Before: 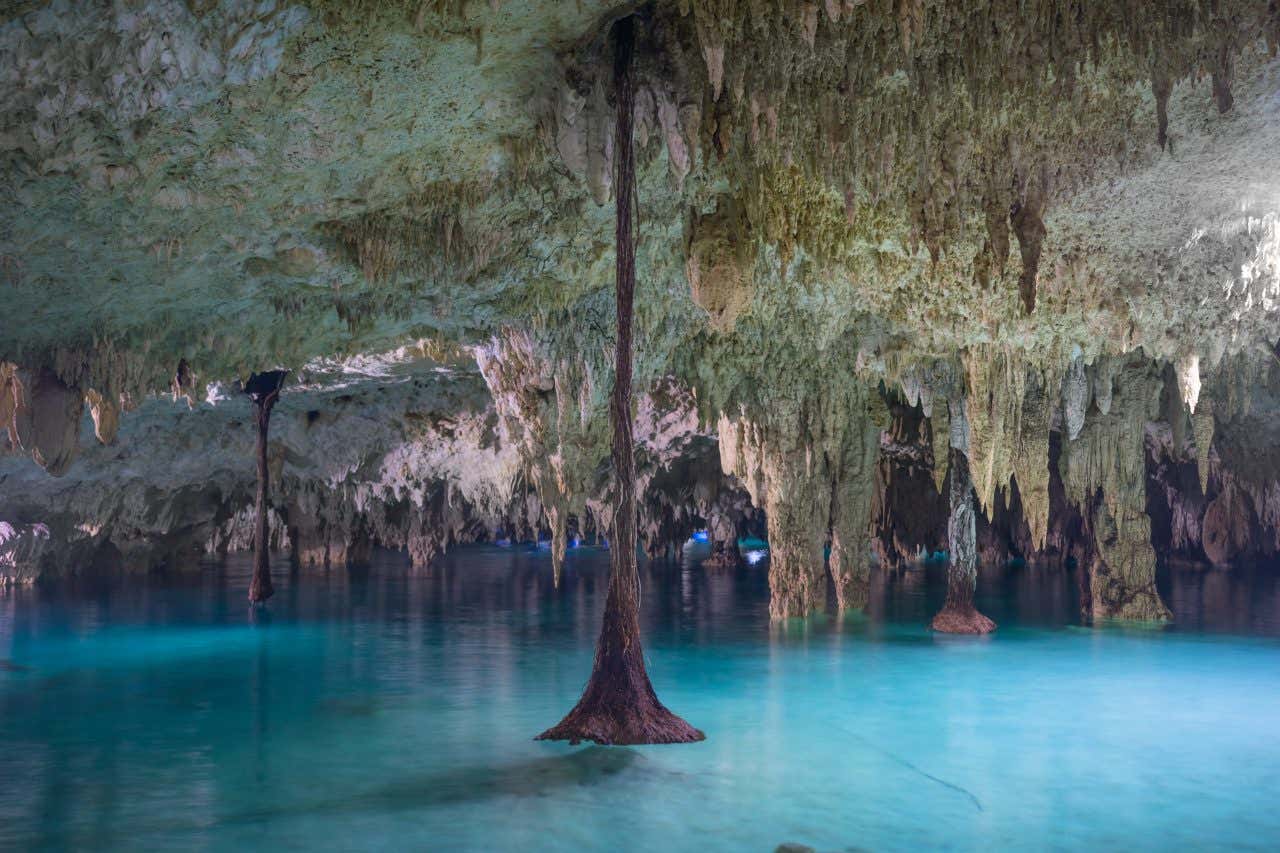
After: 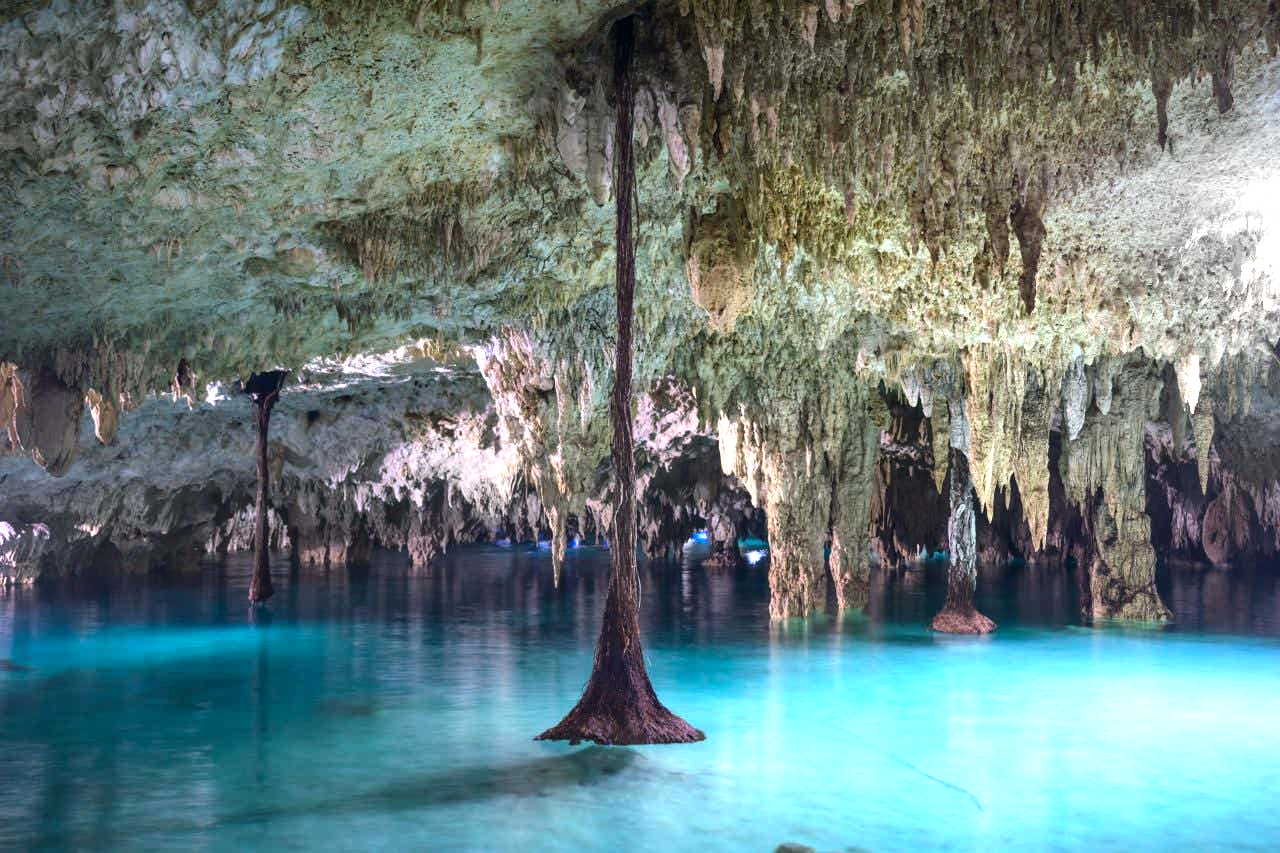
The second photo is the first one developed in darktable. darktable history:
exposure: black level correction 0.001, exposure 0.5 EV, compensate highlight preservation false
tone equalizer: -8 EV -0.727 EV, -7 EV -0.691 EV, -6 EV -0.606 EV, -5 EV -0.421 EV, -3 EV 0.383 EV, -2 EV 0.6 EV, -1 EV 0.697 EV, +0 EV 0.723 EV, edges refinement/feathering 500, mask exposure compensation -1.57 EV, preserve details no
